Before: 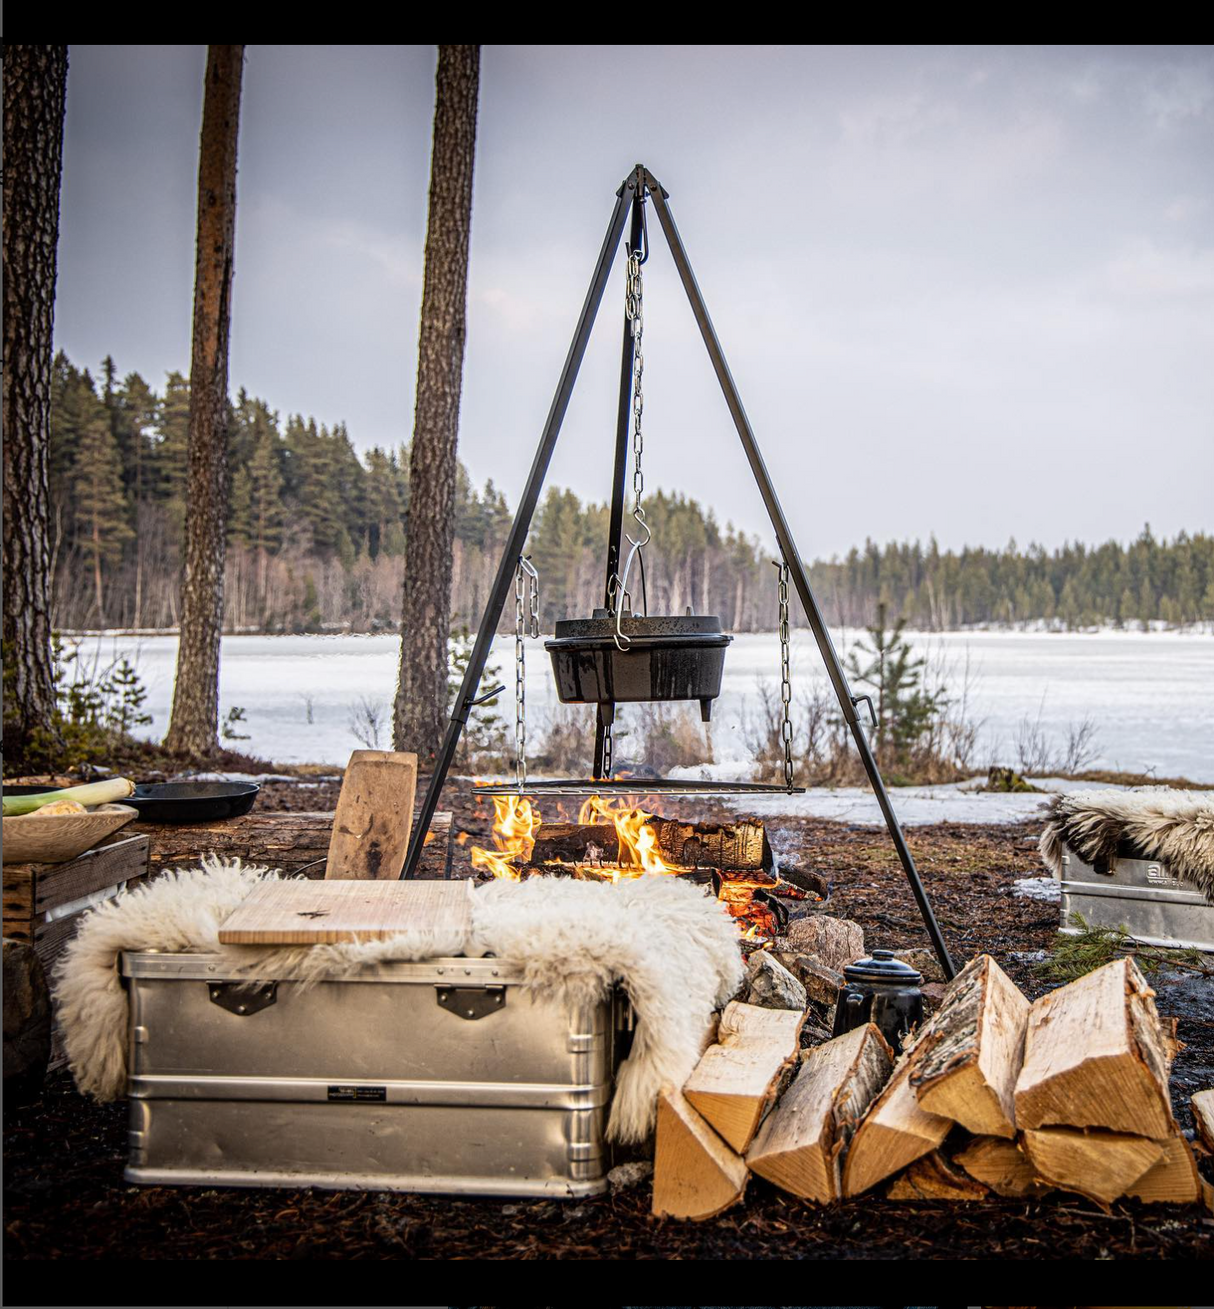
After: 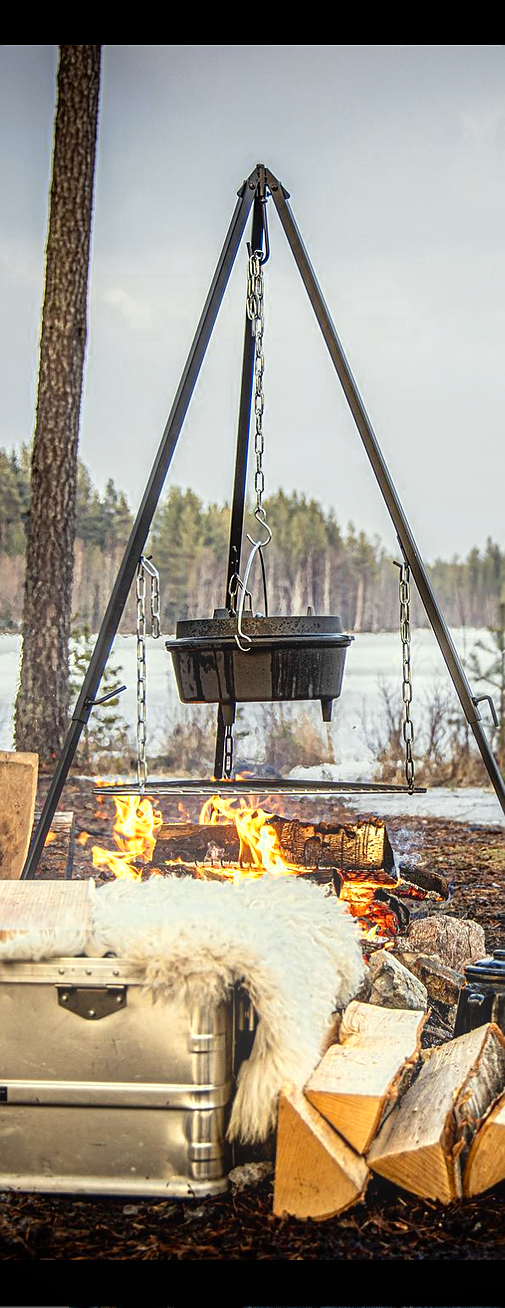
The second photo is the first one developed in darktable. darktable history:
color zones: curves: ch0 [(0.004, 0.305) (0.261, 0.623) (0.389, 0.399) (0.708, 0.571) (0.947, 0.34)]; ch1 [(0.025, 0.645) (0.229, 0.584) (0.326, 0.551) (0.484, 0.262) (0.757, 0.643)]
color correction: highlights a* -4.73, highlights b* 5.06, saturation 0.97
crop: left 31.229%, right 27.105%
sharpen: radius 0.969, amount 0.604
bloom: size 15%, threshold 97%, strength 7%
